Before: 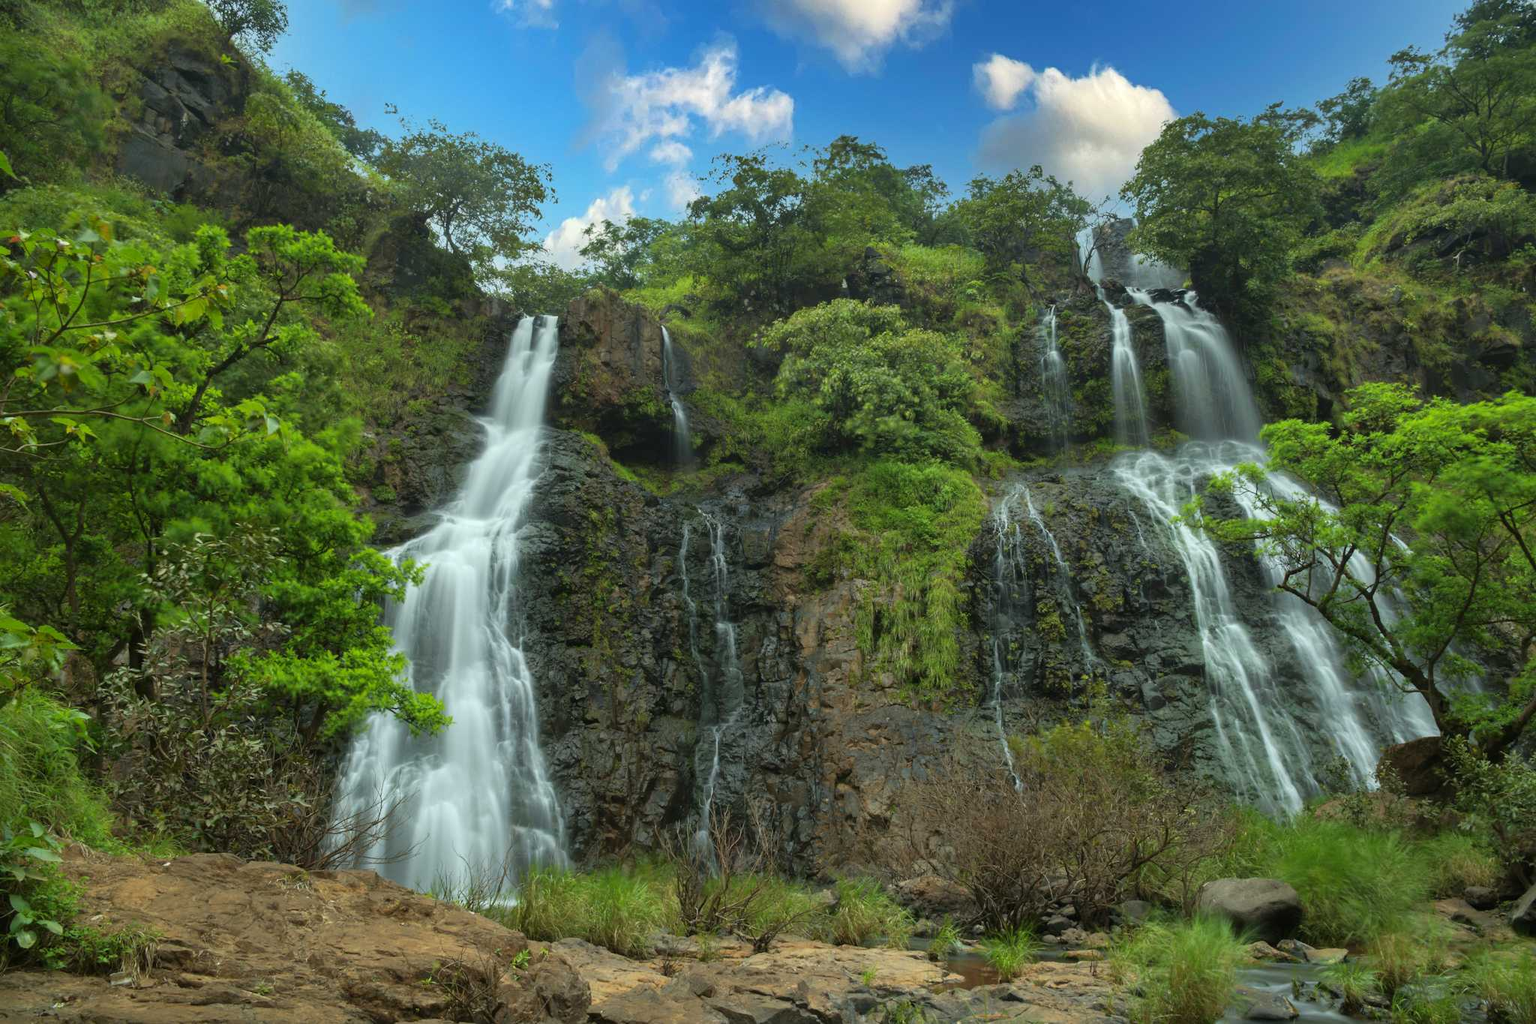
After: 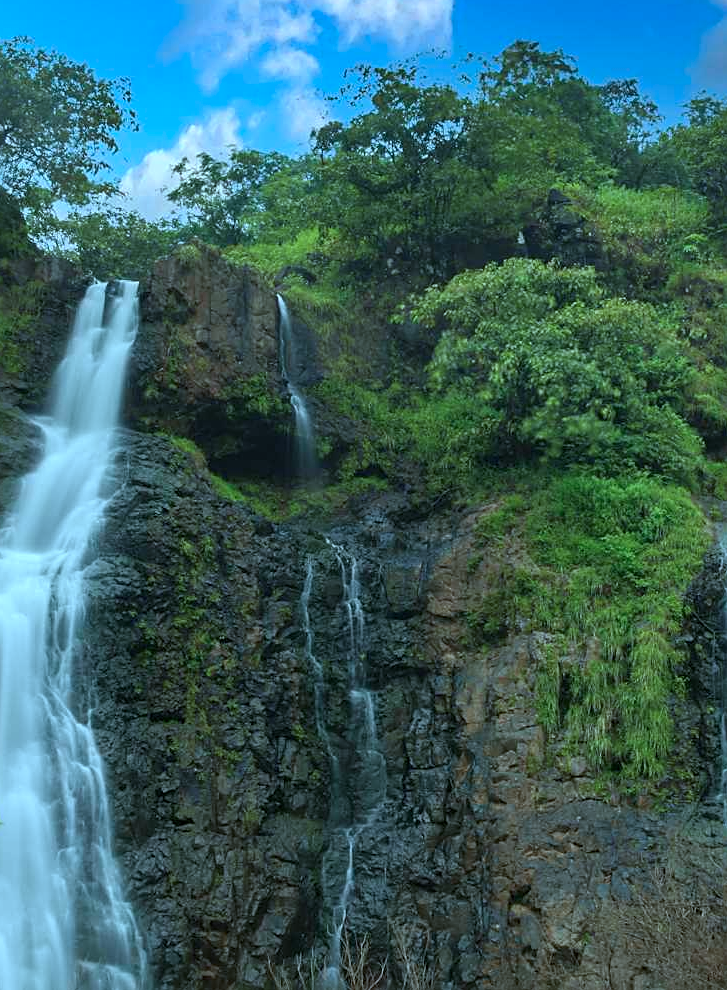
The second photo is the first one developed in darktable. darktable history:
crop and rotate: left 29.553%, top 10.258%, right 34.932%, bottom 17.207%
sharpen: on, module defaults
color calibration: gray › normalize channels true, x 0.395, y 0.386, temperature 3698.39 K, gamut compression 0.002
exposure: black level correction 0.001, exposure -0.121 EV, compensate highlight preservation false
